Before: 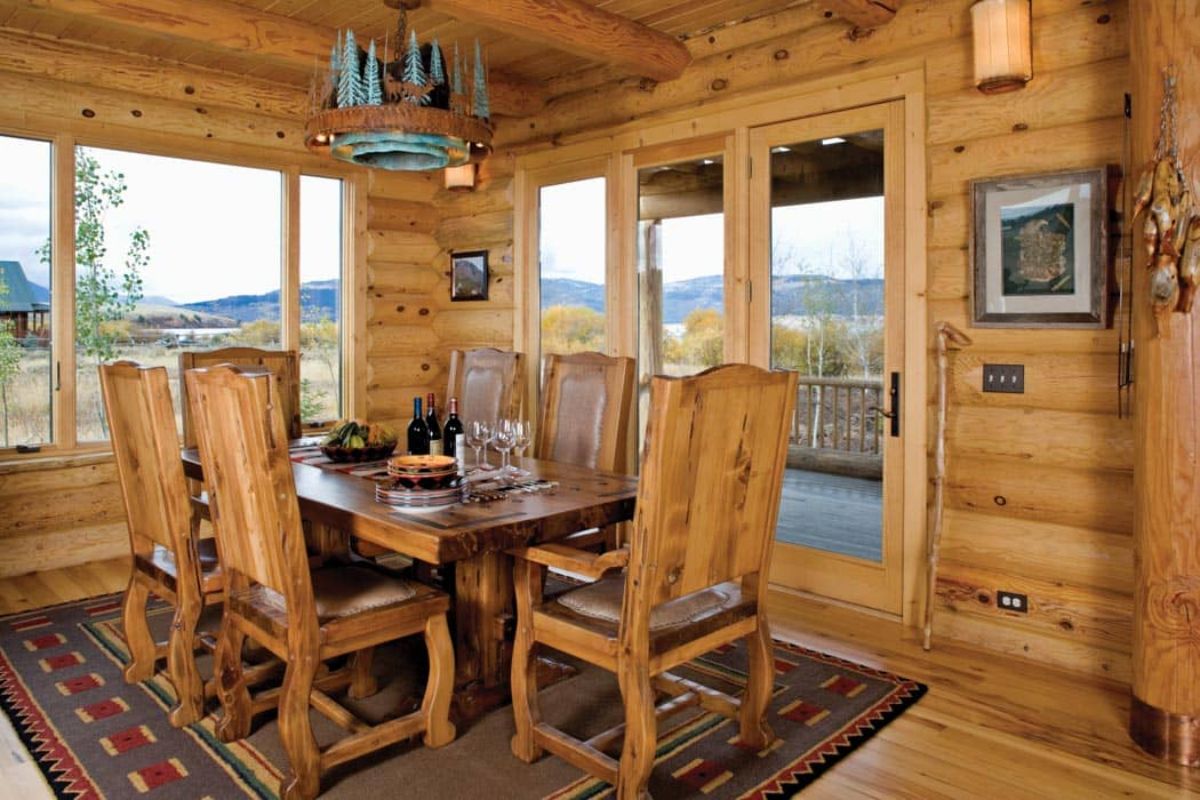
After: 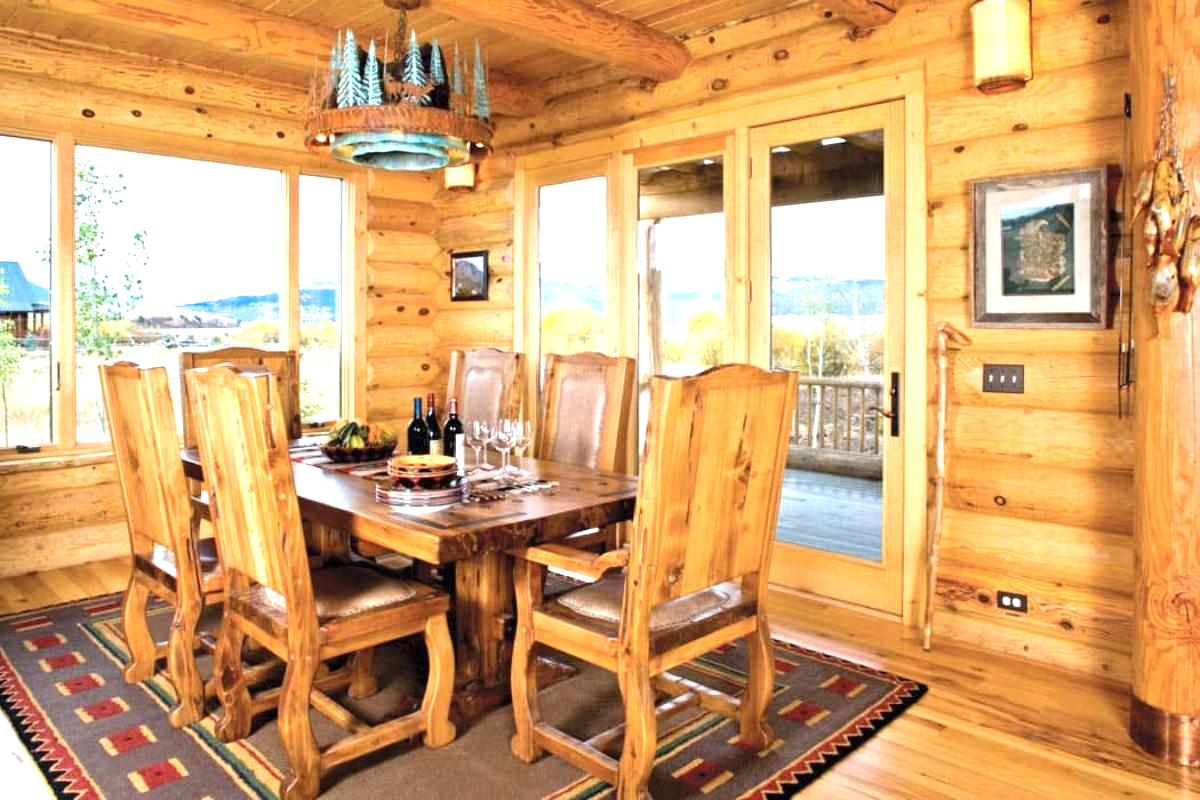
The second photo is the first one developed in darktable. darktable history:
base curve: curves: ch0 [(0, 0) (0.297, 0.298) (1, 1)], preserve colors none
exposure: black level correction 0, exposure 1.386 EV, compensate exposure bias true, compensate highlight preservation false
